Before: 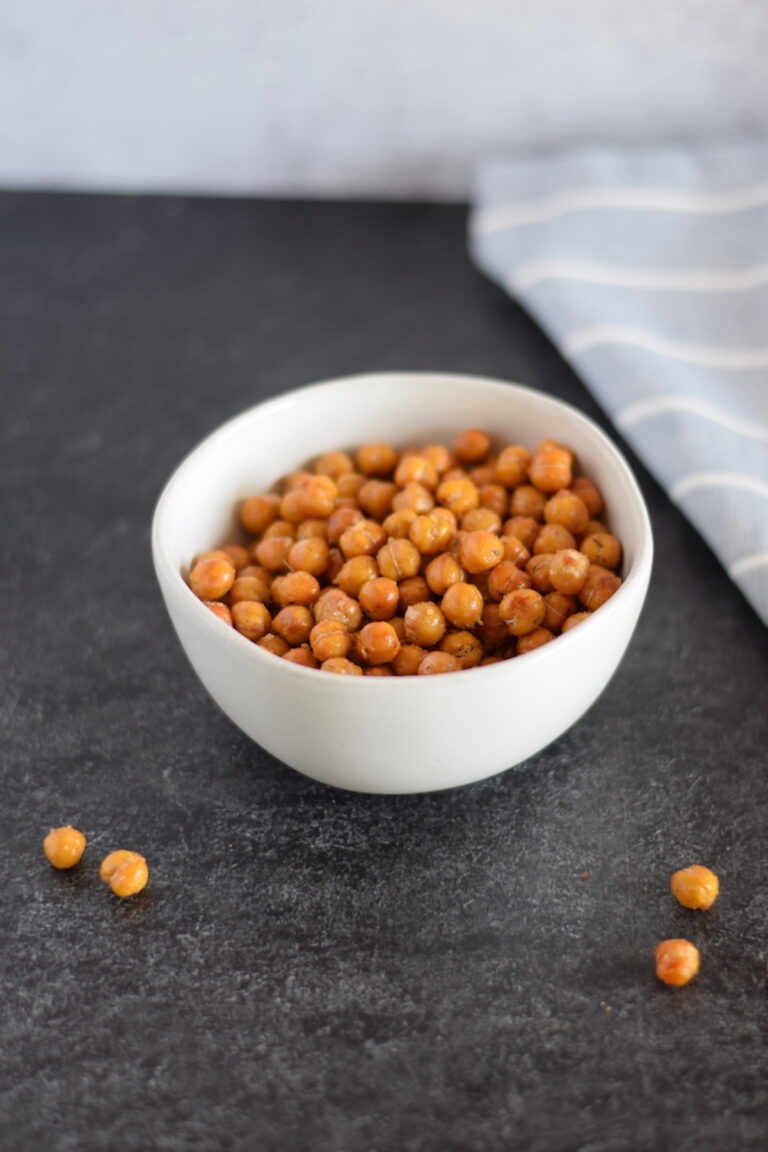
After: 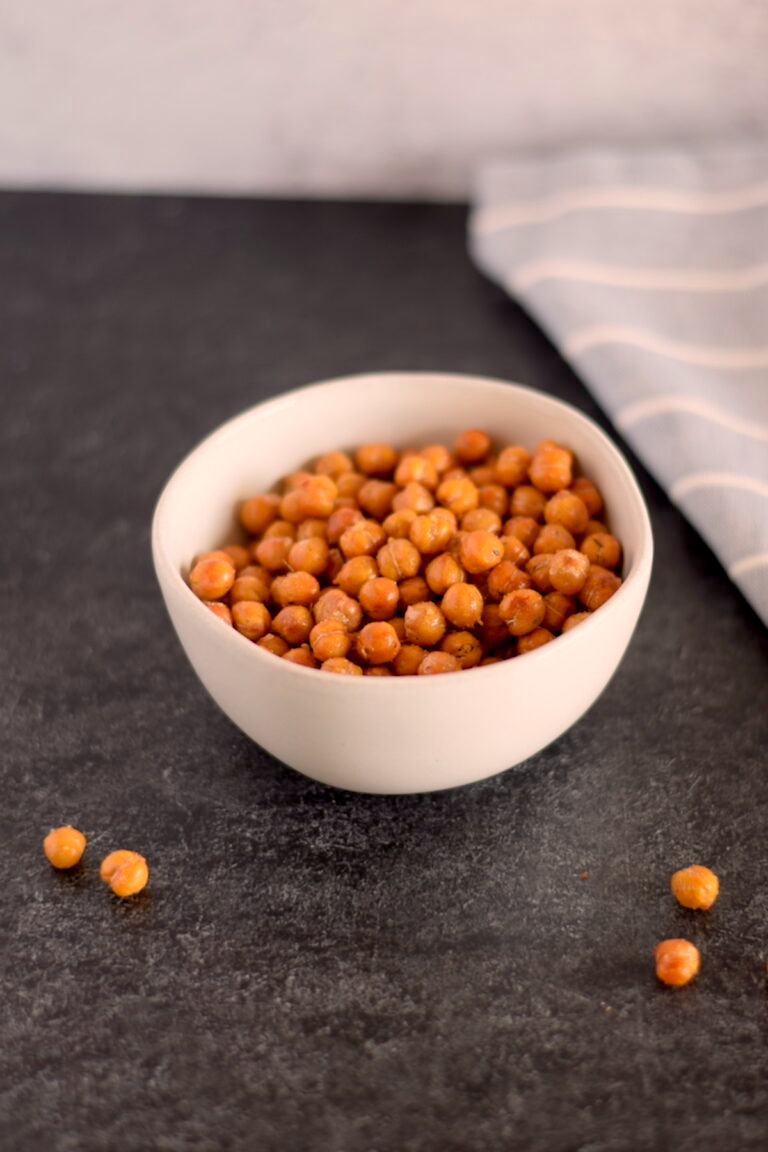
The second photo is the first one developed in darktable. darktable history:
exposure: black level correction 0.009, exposure -0.159 EV, compensate highlight preservation false
white balance: red 1.127, blue 0.943
